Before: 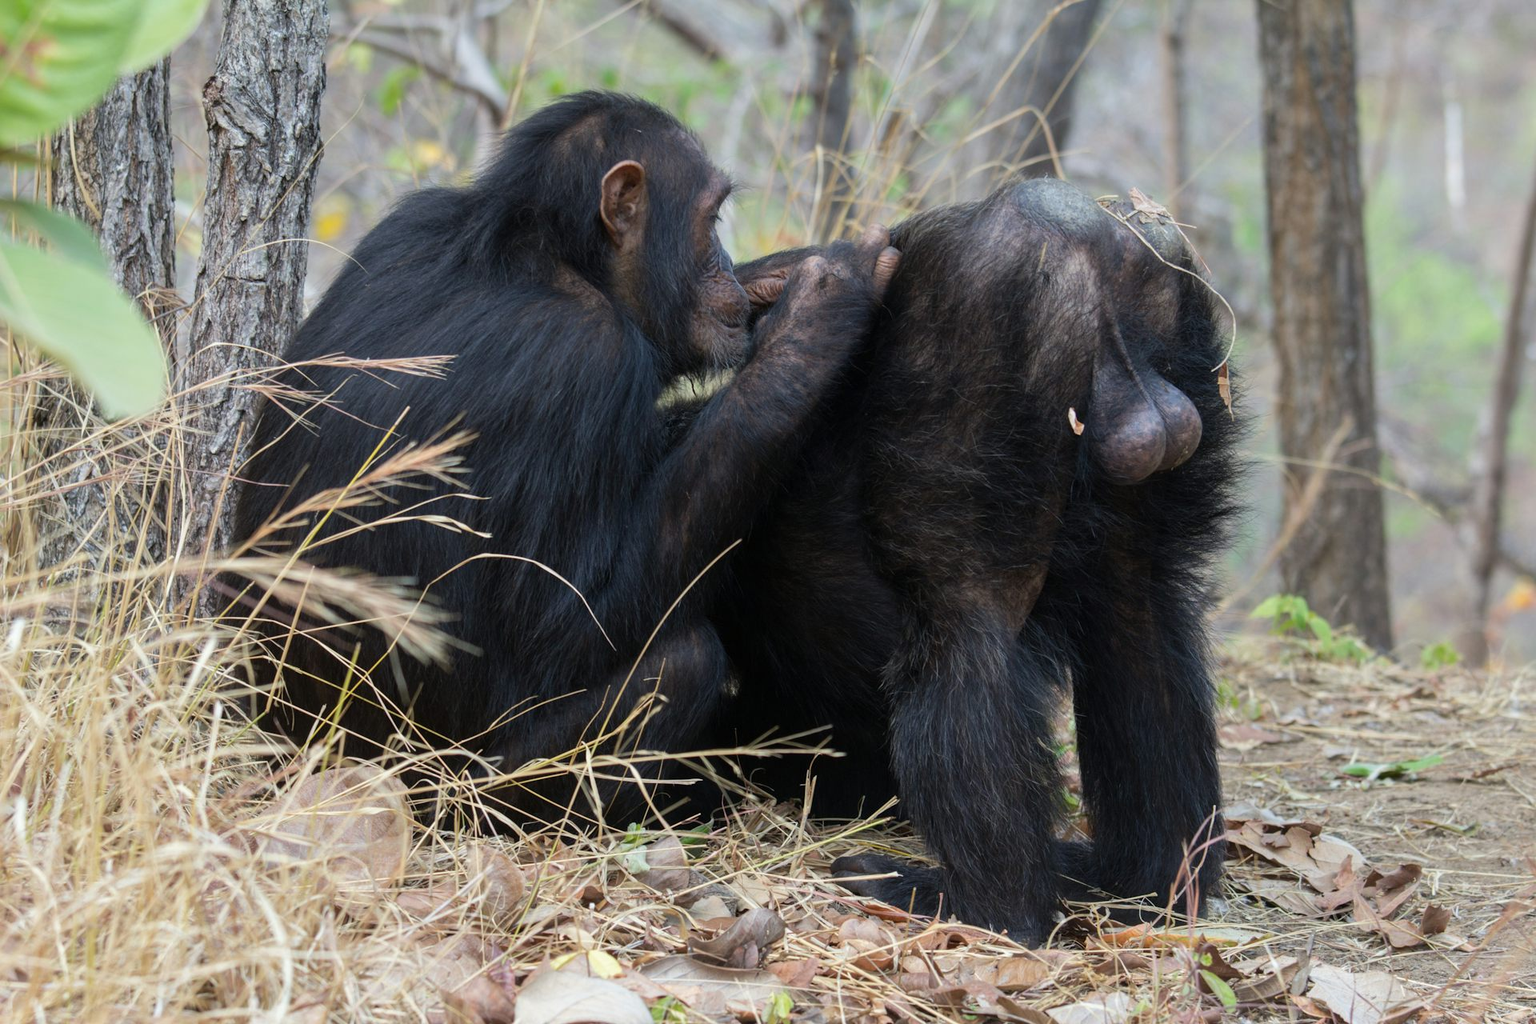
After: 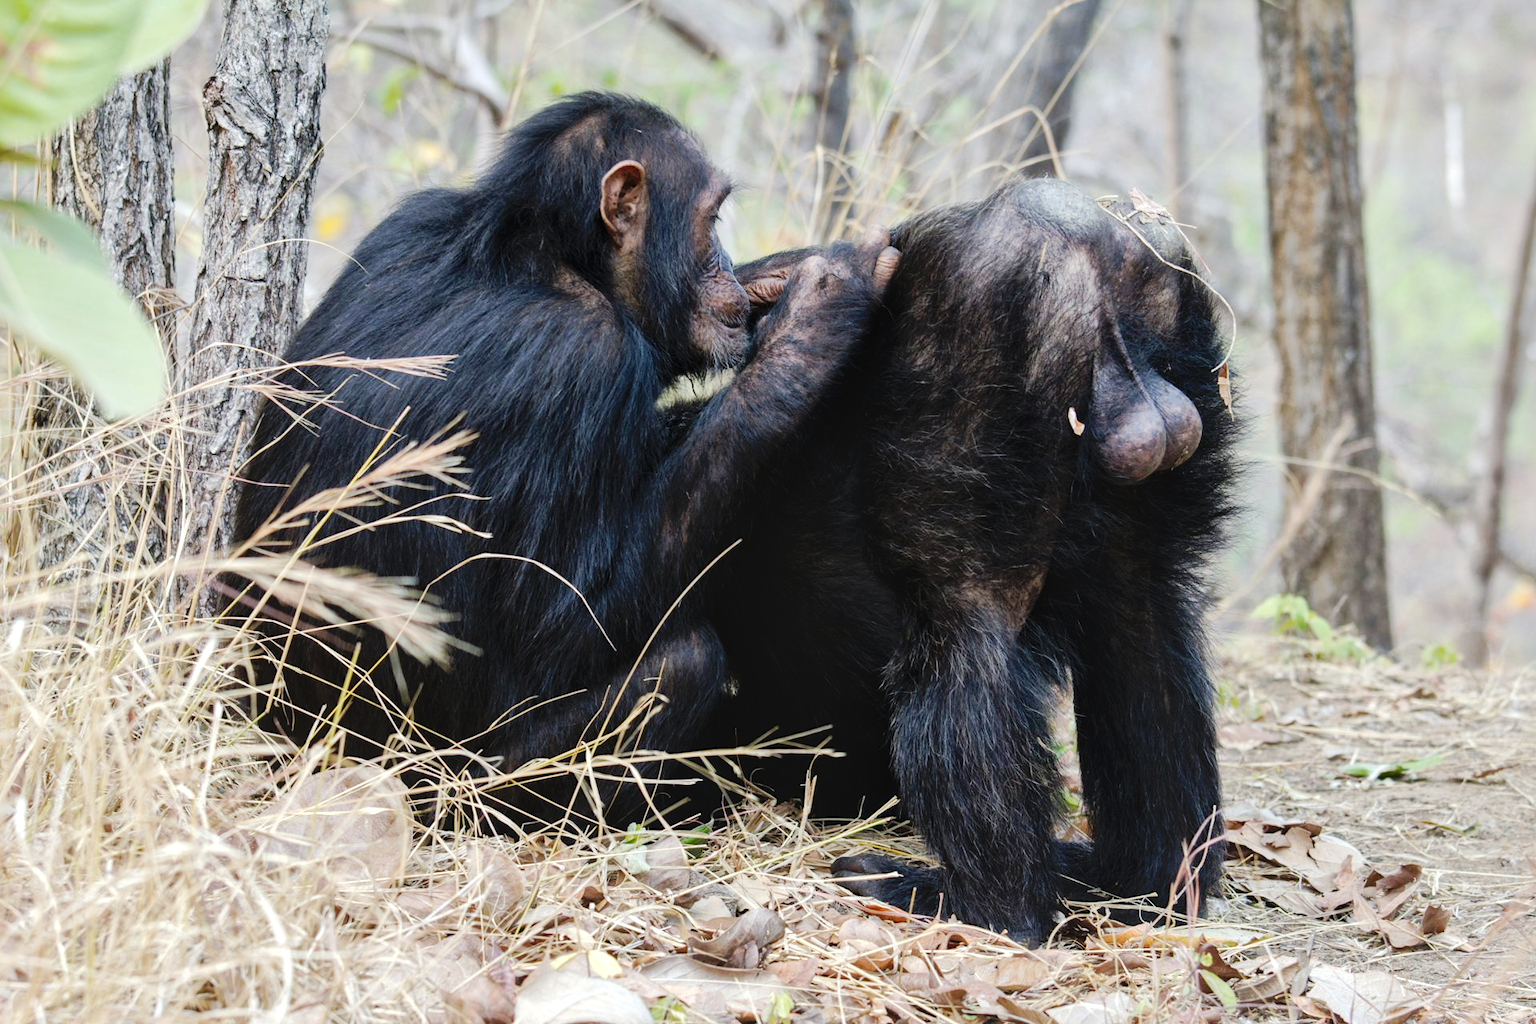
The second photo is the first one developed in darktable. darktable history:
local contrast: mode bilateral grid, contrast 20, coarseness 50, detail 149%, midtone range 0.2
exposure: exposure 0.16 EV, compensate exposure bias true, compensate highlight preservation false
tone curve: curves: ch0 [(0, 0) (0.003, 0.058) (0.011, 0.059) (0.025, 0.061) (0.044, 0.067) (0.069, 0.084) (0.1, 0.102) (0.136, 0.124) (0.177, 0.171) (0.224, 0.246) (0.277, 0.324) (0.335, 0.411) (0.399, 0.509) (0.468, 0.605) (0.543, 0.688) (0.623, 0.738) (0.709, 0.798) (0.801, 0.852) (0.898, 0.911) (1, 1)], preserve colors none
